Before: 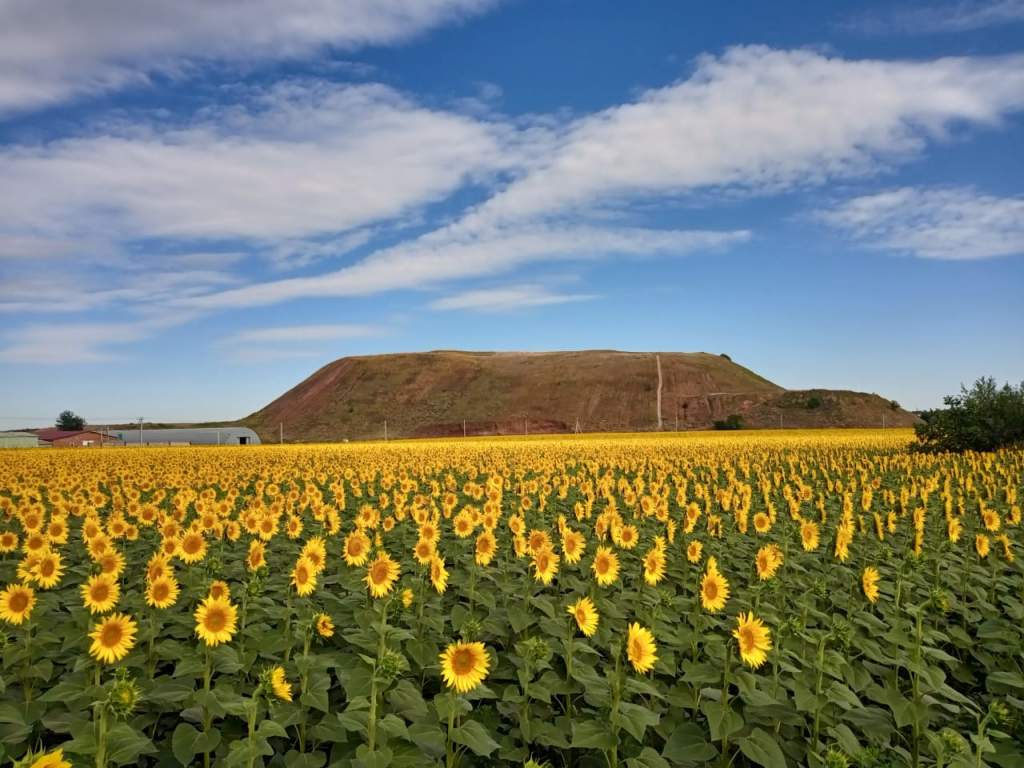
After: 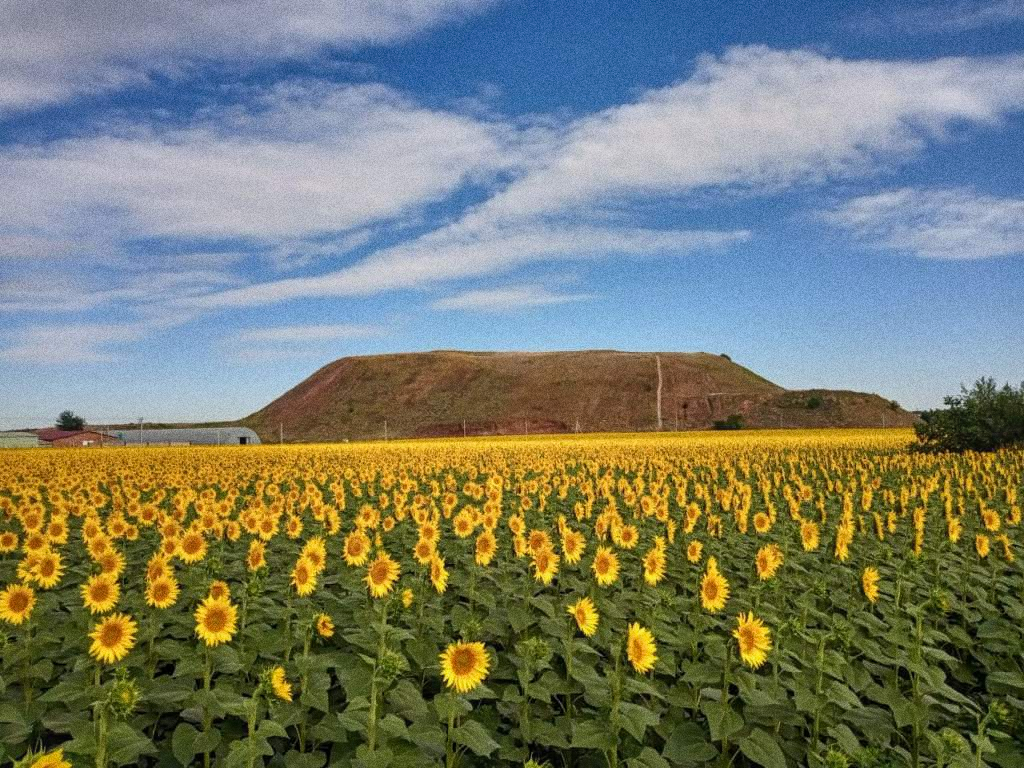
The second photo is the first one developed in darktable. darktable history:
grain: coarseness 0.09 ISO, strength 40%
local contrast: detail 110%
